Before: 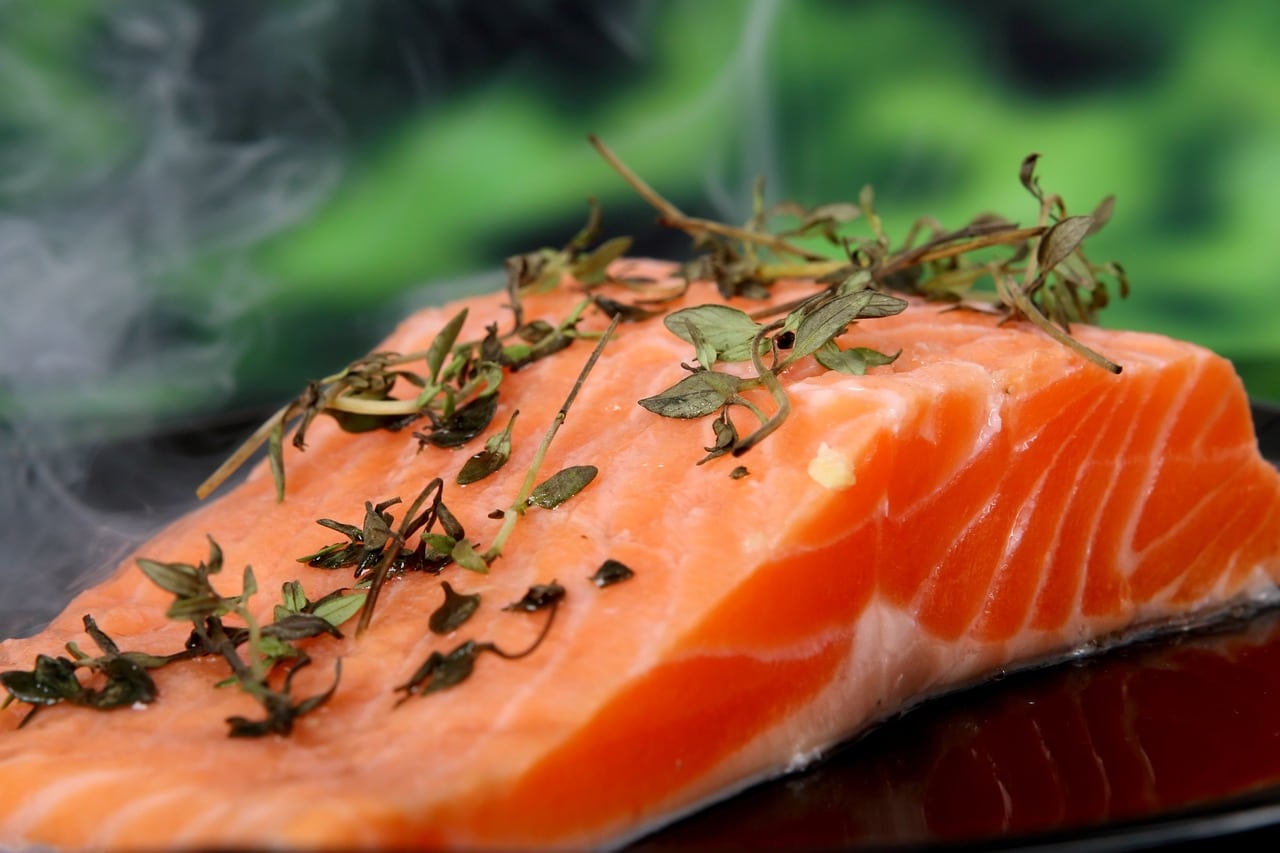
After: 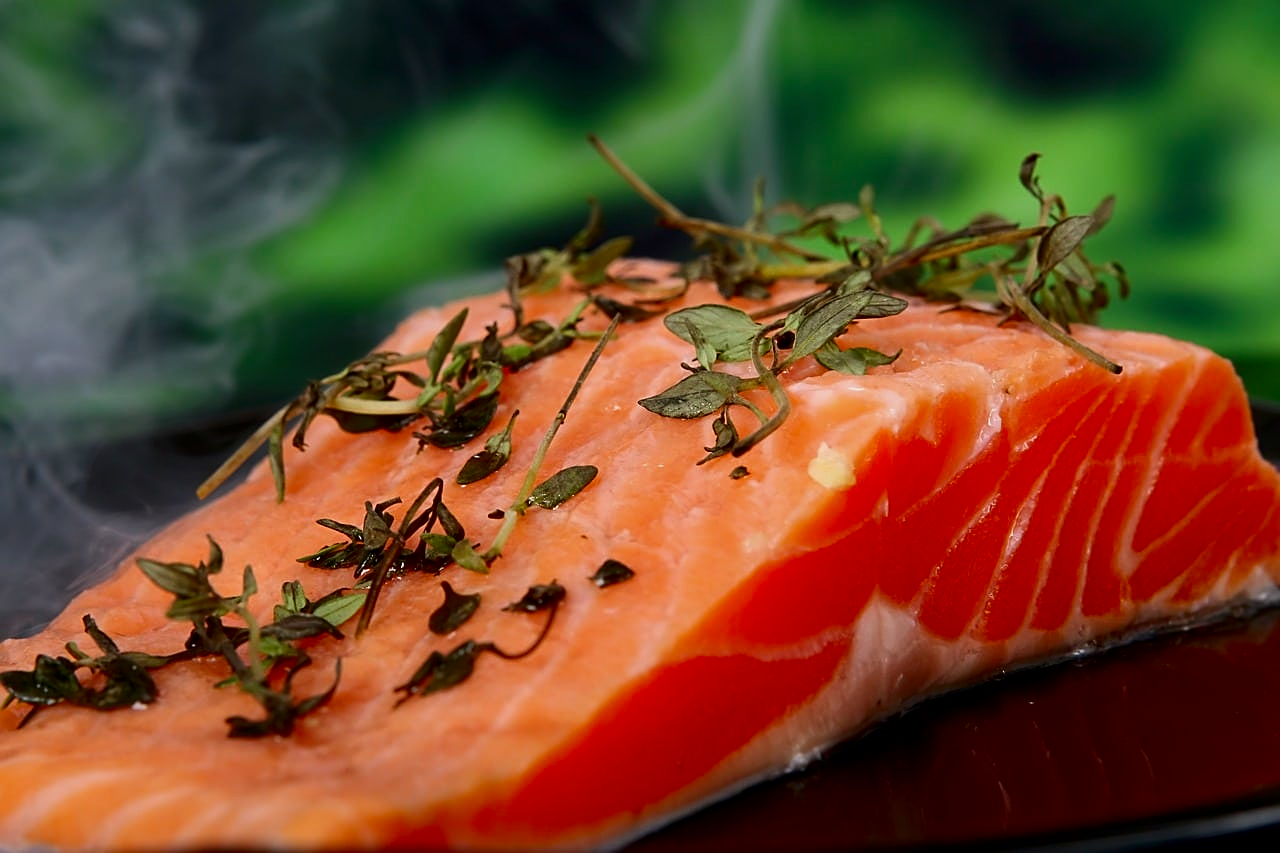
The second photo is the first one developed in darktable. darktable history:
sharpen: on, module defaults
contrast brightness saturation: contrast 0.07, brightness -0.14, saturation 0.11
shadows and highlights: shadows -20, white point adjustment -2, highlights -35
